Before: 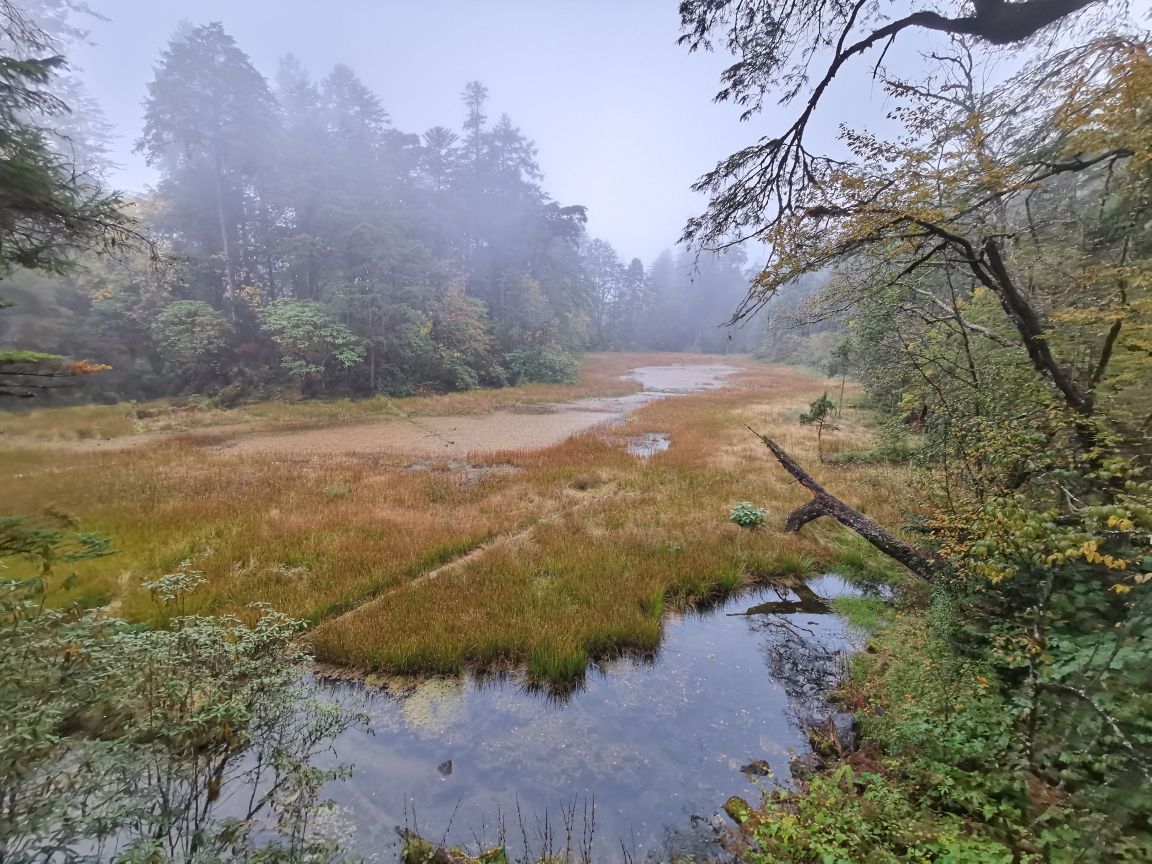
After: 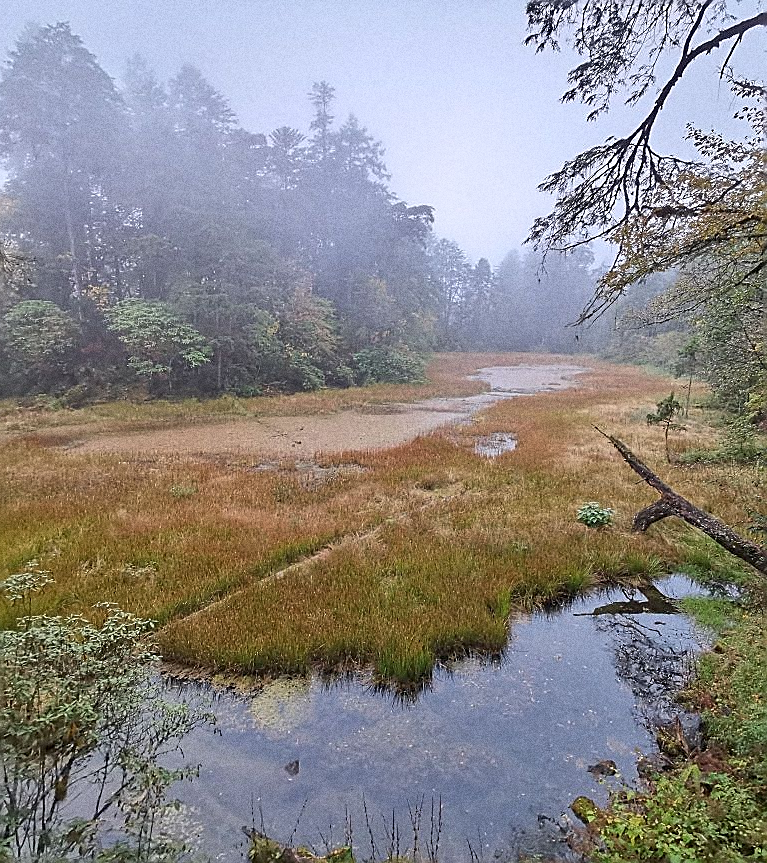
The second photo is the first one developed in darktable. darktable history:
sharpen: radius 1.4, amount 1.25, threshold 0.7
grain: coarseness 0.09 ISO, strength 40%
crop and rotate: left 13.342%, right 19.991%
